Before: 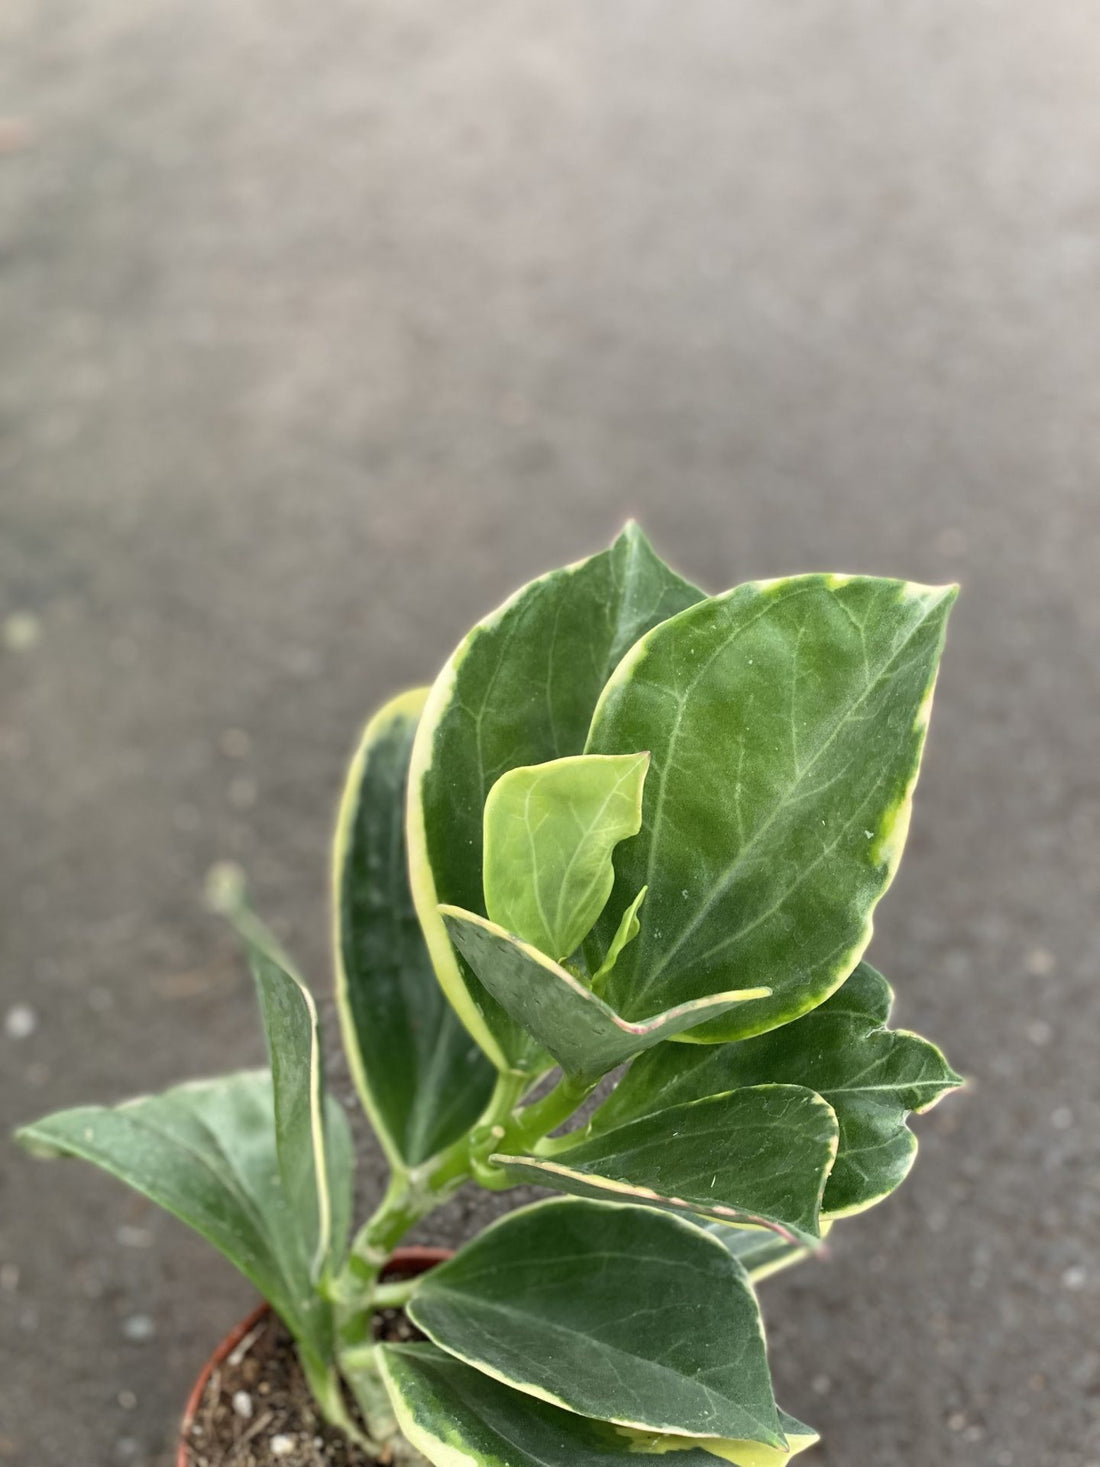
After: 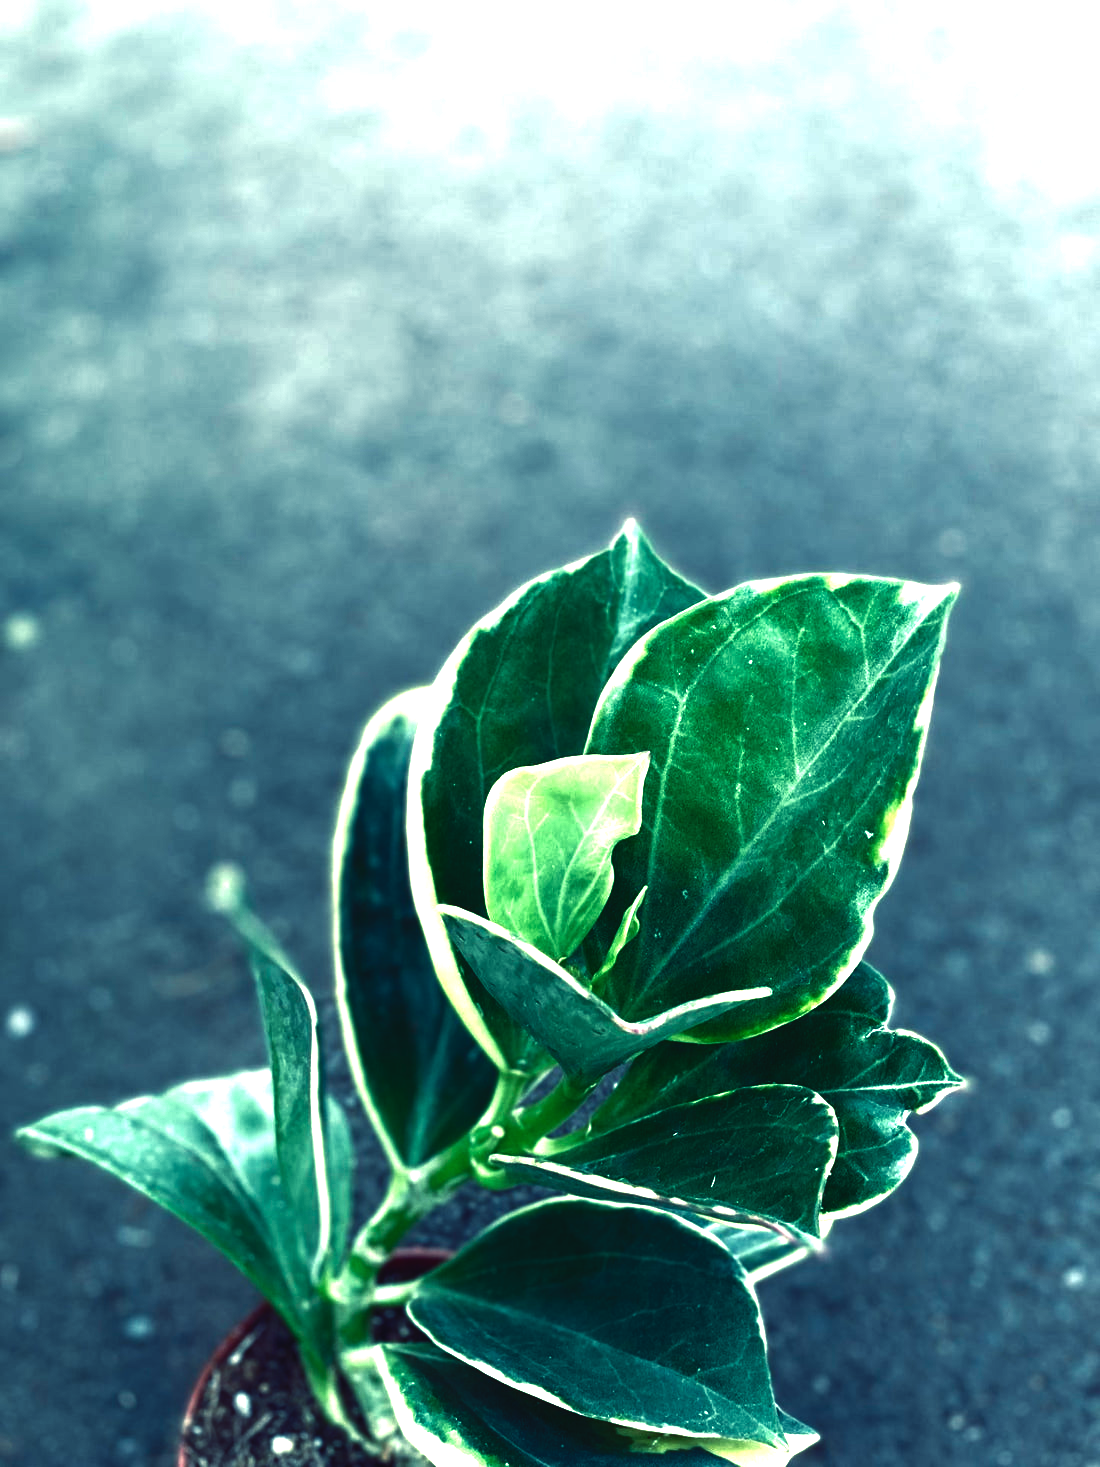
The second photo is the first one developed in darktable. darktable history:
exposure: black level correction 0, exposure 1 EV, compensate exposure bias true, compensate highlight preservation false
white balance: red 0.954, blue 1.079
contrast brightness saturation: brightness -0.52
contrast equalizer: y [[0.5, 0.5, 0.468, 0.5, 0.5, 0.5], [0.5 ×6], [0.5 ×6], [0 ×6], [0 ×6]]
rgb curve: curves: ch0 [(0, 0.186) (0.314, 0.284) (0.576, 0.466) (0.805, 0.691) (0.936, 0.886)]; ch1 [(0, 0.186) (0.314, 0.284) (0.581, 0.534) (0.771, 0.746) (0.936, 0.958)]; ch2 [(0, 0.216) (0.275, 0.39) (1, 1)], mode RGB, independent channels, compensate middle gray true, preserve colors none
